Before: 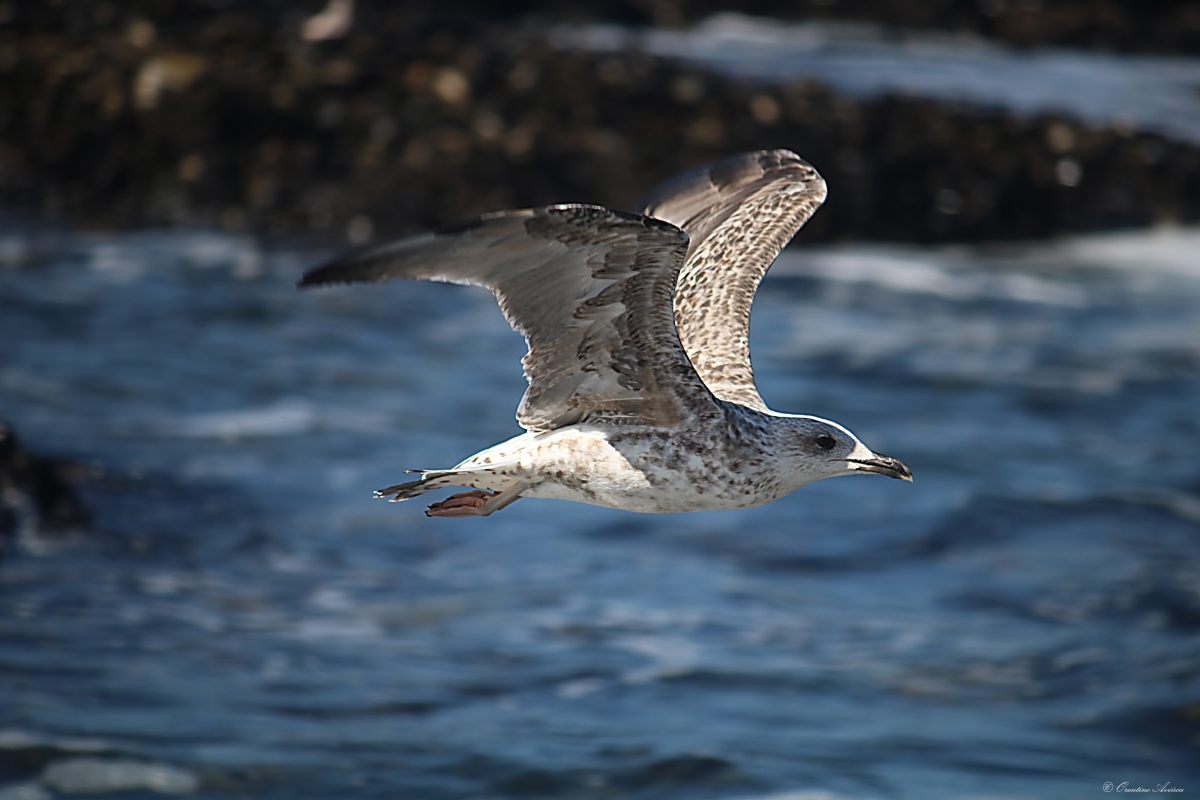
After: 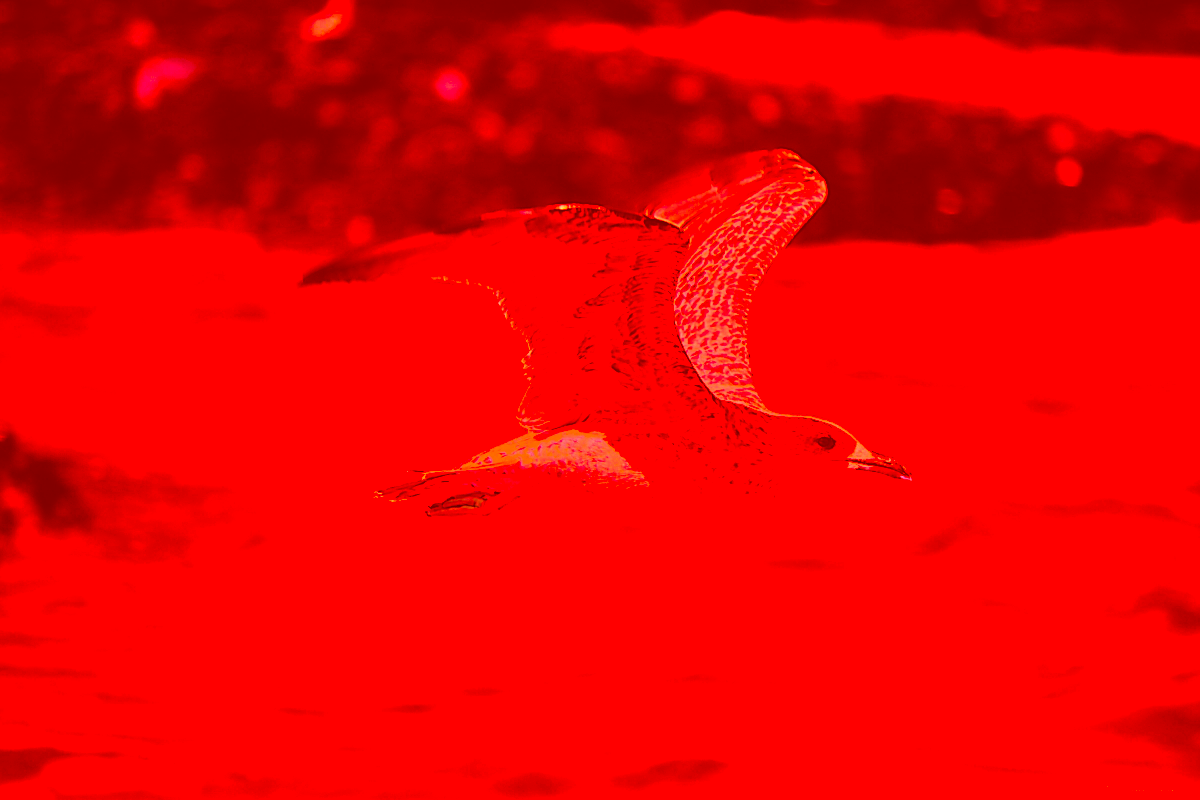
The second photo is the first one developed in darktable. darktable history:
color correction: highlights a* -39.68, highlights b* -40, shadows a* -40, shadows b* -40, saturation -3
tone equalizer: -7 EV 0.15 EV, -6 EV 0.6 EV, -5 EV 1.15 EV, -4 EV 1.33 EV, -3 EV 1.15 EV, -2 EV 0.6 EV, -1 EV 0.15 EV, mask exposure compensation -0.5 EV
